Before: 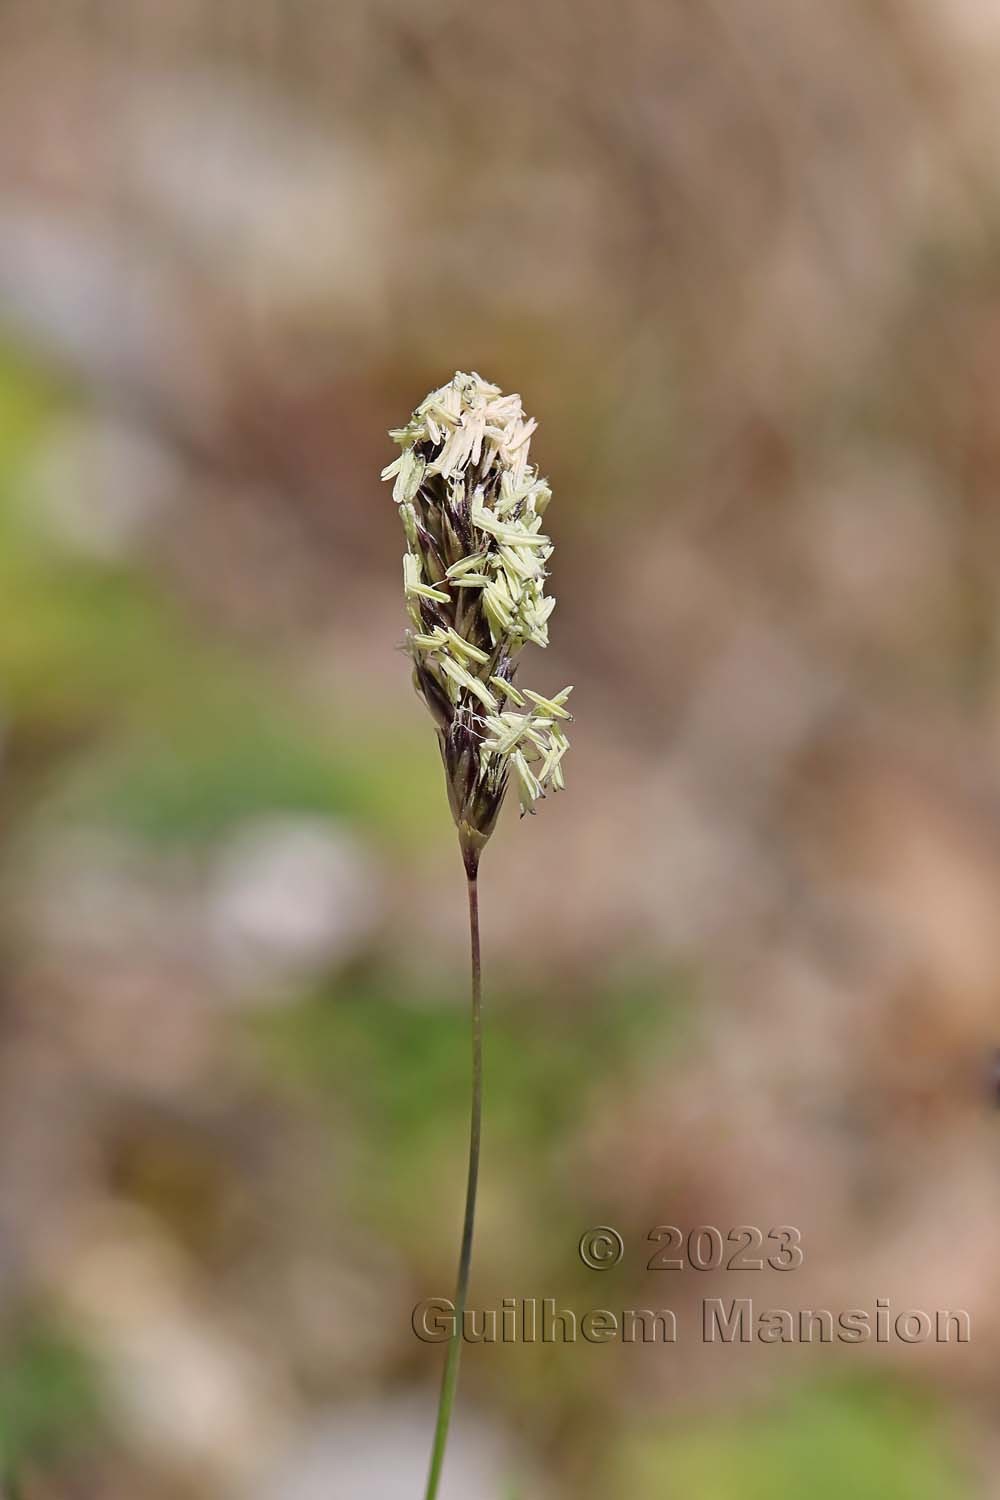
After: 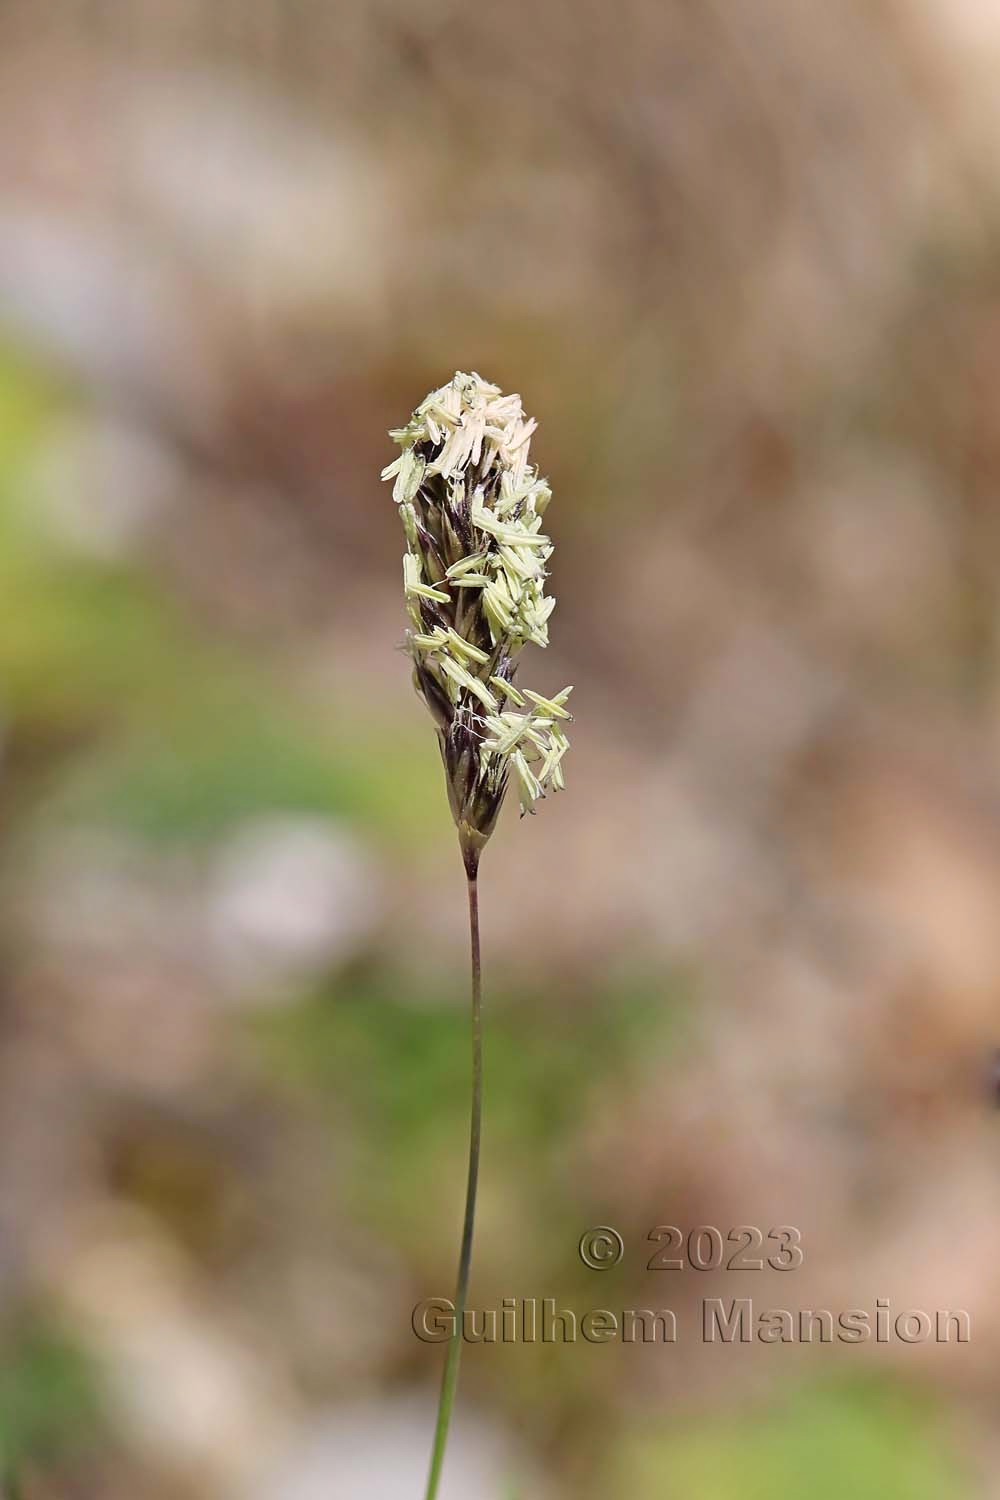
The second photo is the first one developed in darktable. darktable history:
shadows and highlights: shadows -53.32, highlights 87.85, soften with gaussian
exposure: exposure 0.081 EV, compensate exposure bias true, compensate highlight preservation false
